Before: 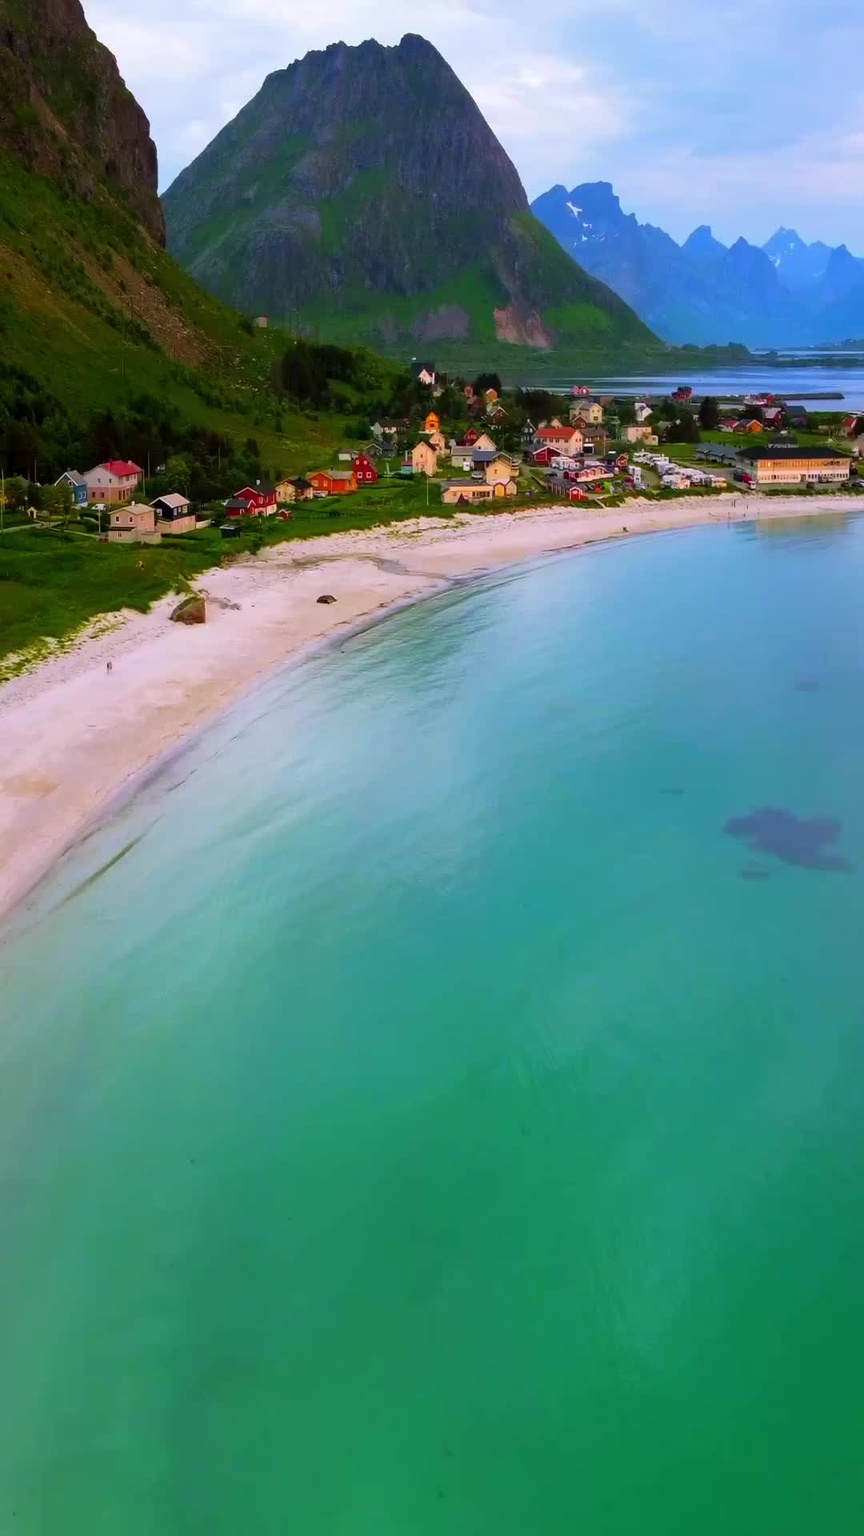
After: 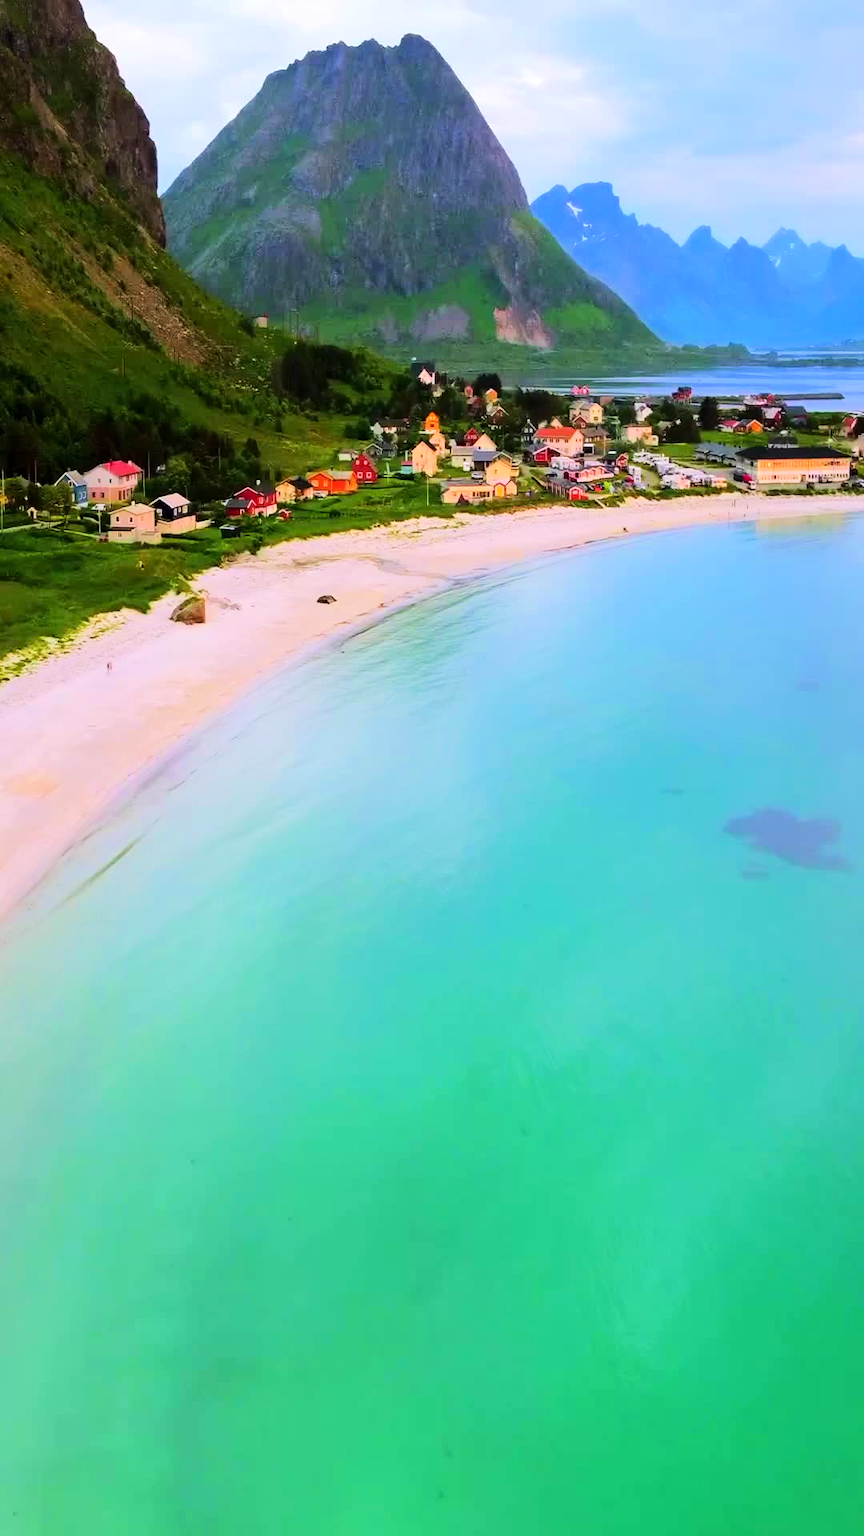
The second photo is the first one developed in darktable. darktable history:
tone equalizer: -7 EV 0.143 EV, -6 EV 0.607 EV, -5 EV 1.15 EV, -4 EV 1.29 EV, -3 EV 1.17 EV, -2 EV 0.6 EV, -1 EV 0.165 EV, edges refinement/feathering 500, mask exposure compensation -1.57 EV, preserve details no
